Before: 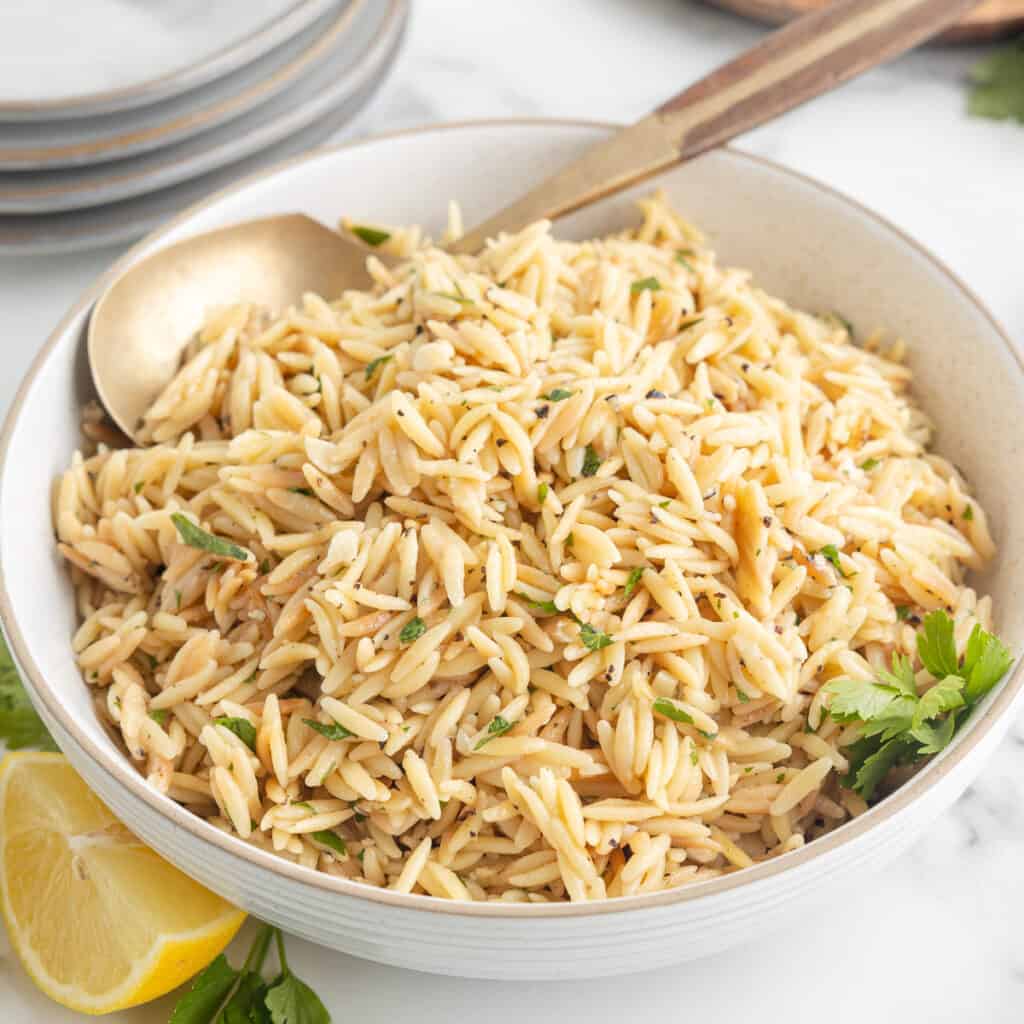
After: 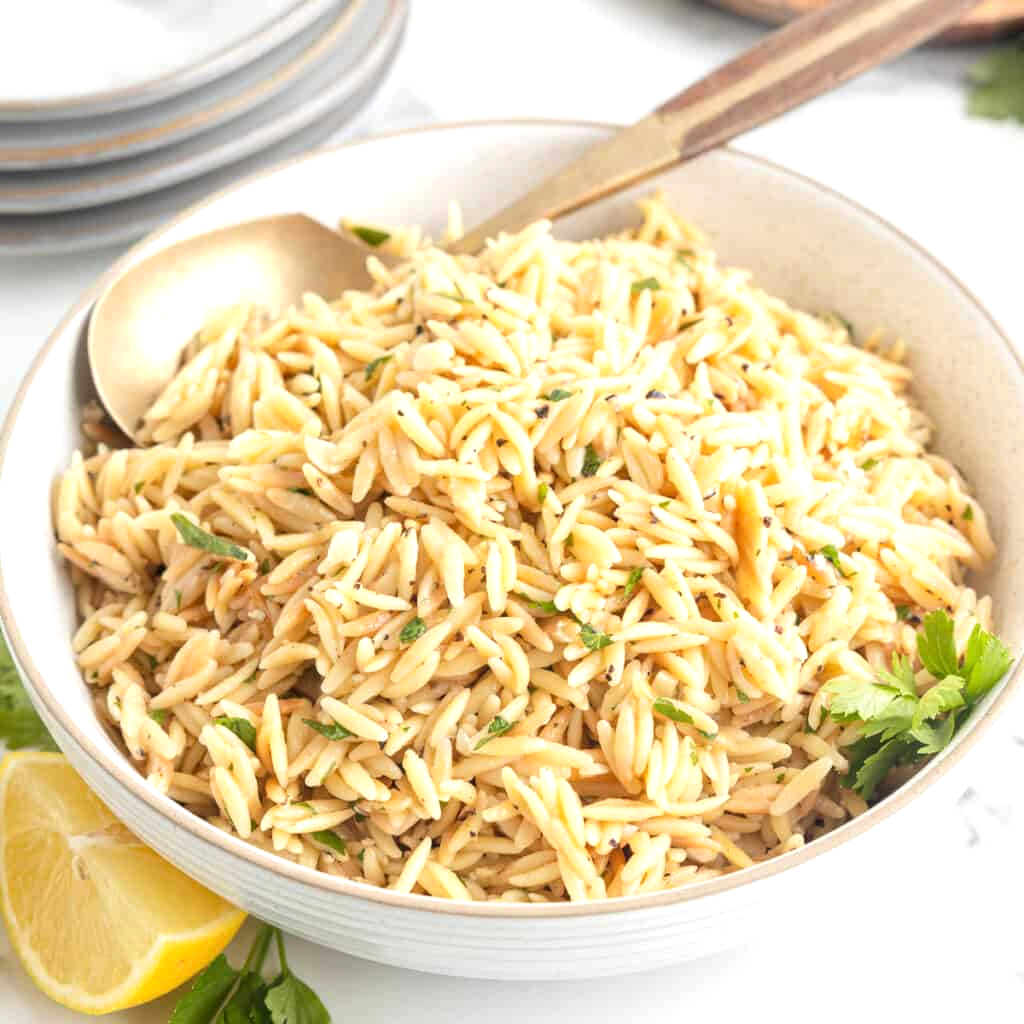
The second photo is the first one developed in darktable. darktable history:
exposure: exposure 0.426 EV, compensate highlight preservation false
